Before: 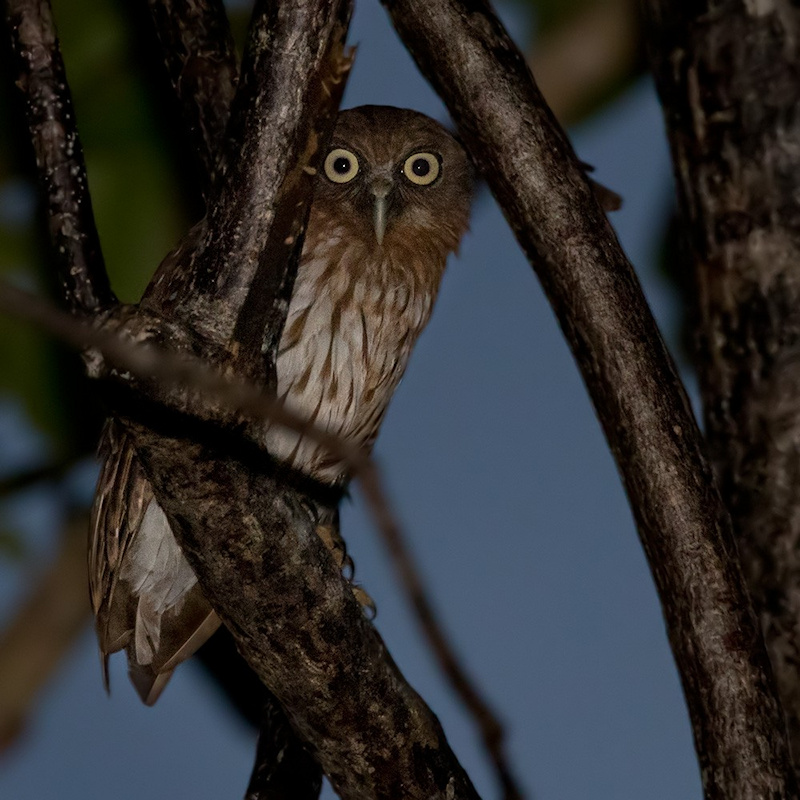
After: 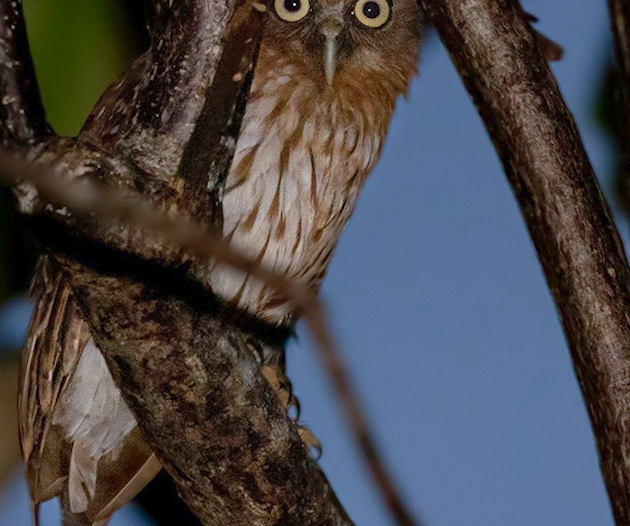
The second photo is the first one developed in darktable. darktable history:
levels: levels [0, 0.43, 0.984]
crop: left 9.712%, top 16.928%, right 10.845%, bottom 12.332%
white balance: red 0.984, blue 1.059
rotate and perspective: rotation 0.679°, lens shift (horizontal) 0.136, crop left 0.009, crop right 0.991, crop top 0.078, crop bottom 0.95
